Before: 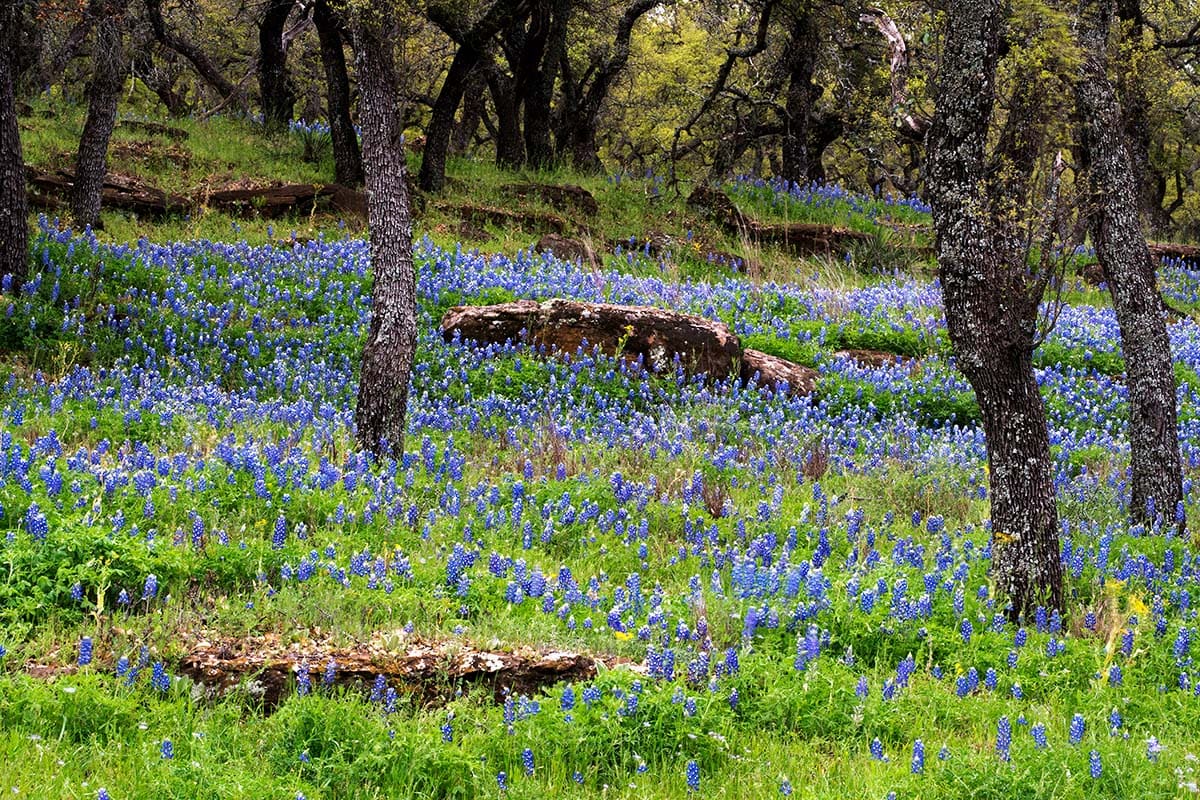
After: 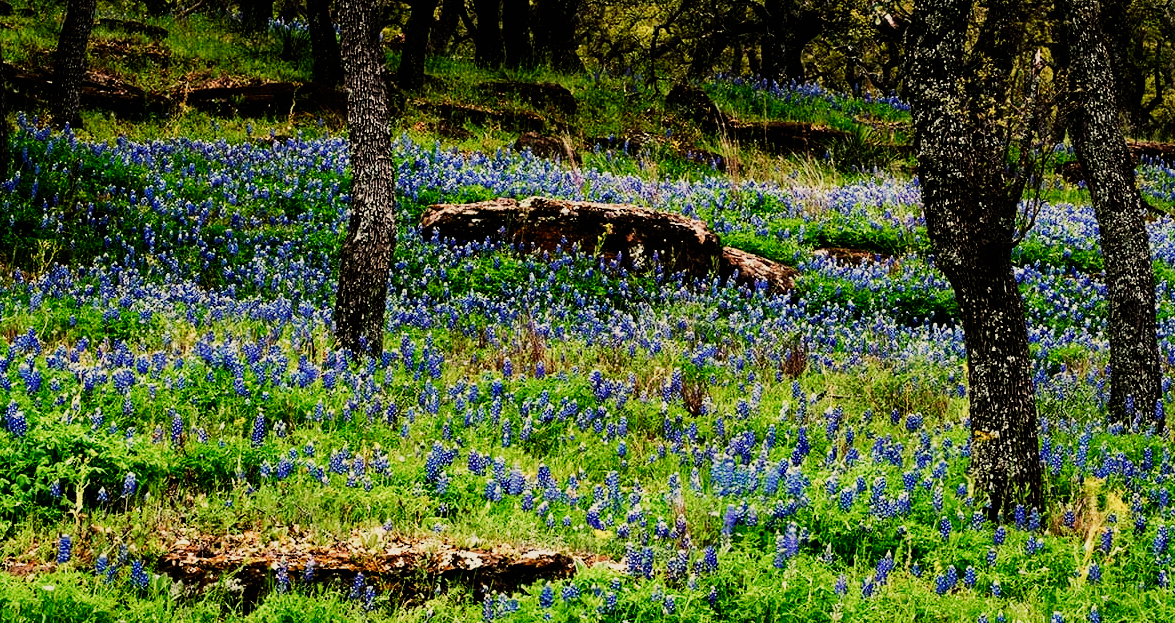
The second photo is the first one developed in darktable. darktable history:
color balance: mode lift, gamma, gain (sRGB), lift [1.014, 0.966, 0.918, 0.87], gamma [0.86, 0.734, 0.918, 0.976], gain [1.063, 1.13, 1.063, 0.86]
crop and rotate: left 1.814%, top 12.818%, right 0.25%, bottom 9.225%
sigmoid: skew -0.2, preserve hue 0%, red attenuation 0.1, red rotation 0.035, green attenuation 0.1, green rotation -0.017, blue attenuation 0.15, blue rotation -0.052, base primaries Rec2020
